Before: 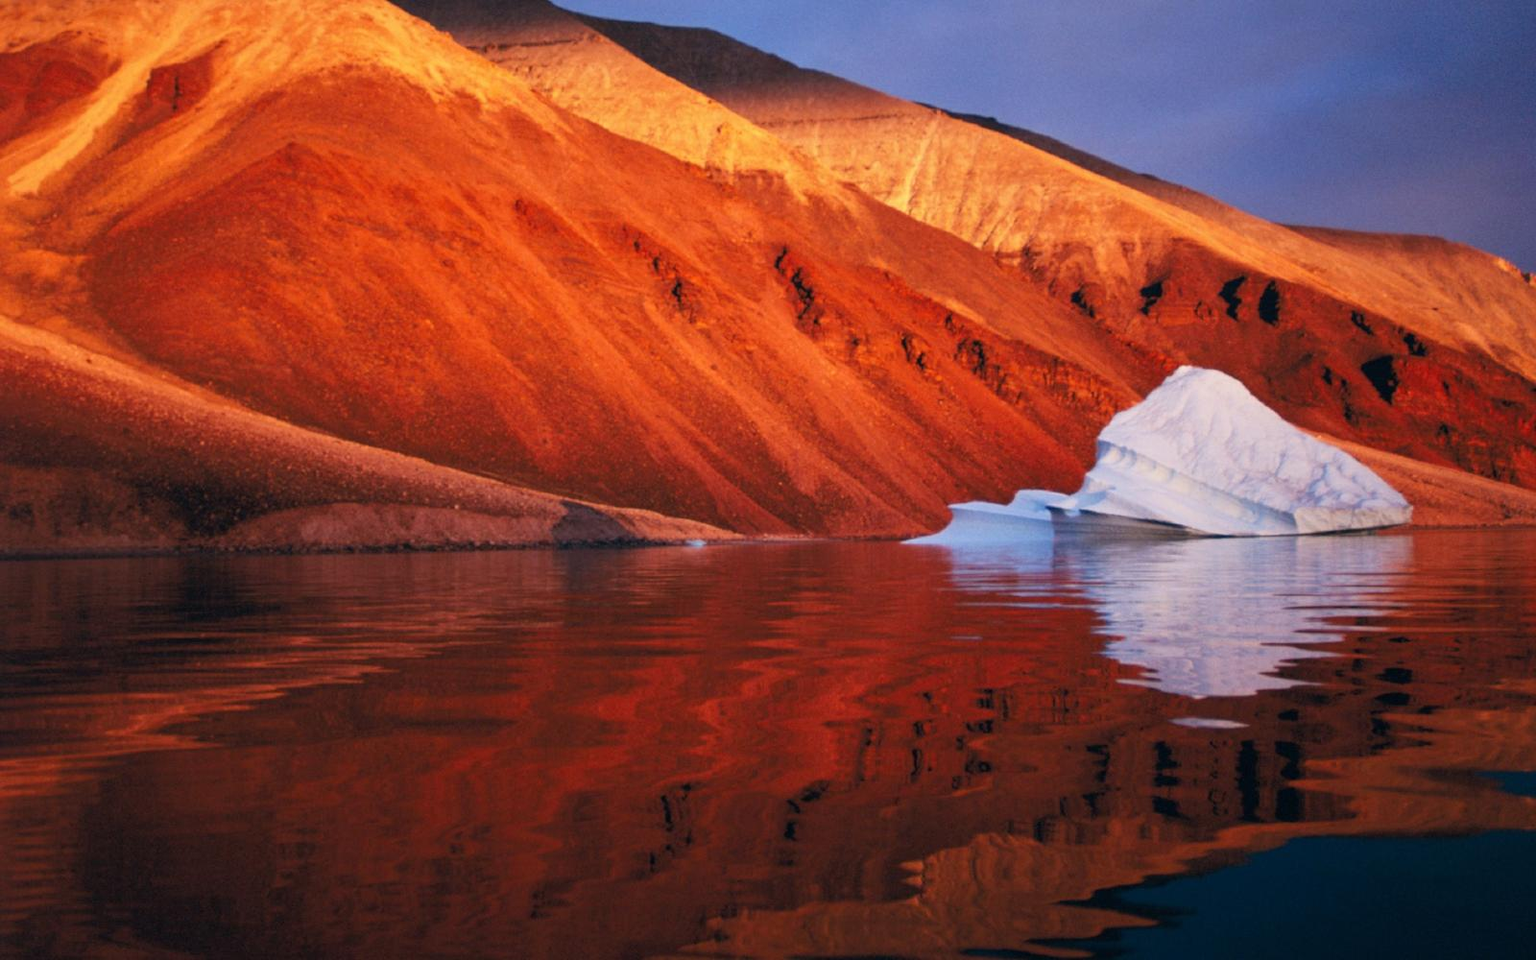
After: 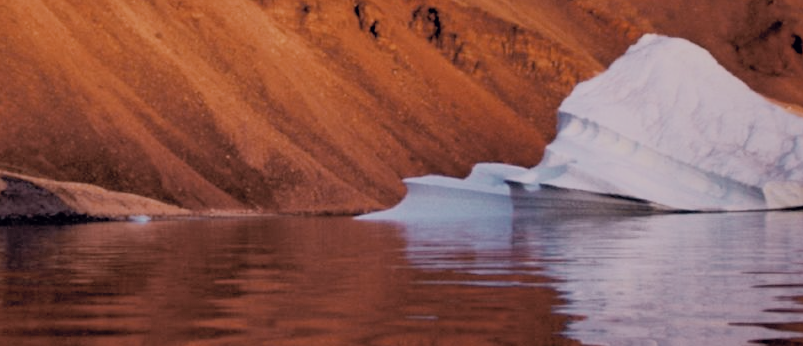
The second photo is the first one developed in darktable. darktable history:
filmic rgb: black relative exposure -4.14 EV, white relative exposure 5.1 EV, hardness 2.11, contrast 1.165
shadows and highlights: on, module defaults
tone curve: curves: ch0 [(0, 0) (0.15, 0.17) (0.452, 0.437) (0.611, 0.588) (0.751, 0.749) (1, 1)]; ch1 [(0, 0) (0.325, 0.327) (0.413, 0.442) (0.475, 0.467) (0.512, 0.522) (0.541, 0.55) (0.617, 0.612) (0.695, 0.697) (1, 1)]; ch2 [(0, 0) (0.386, 0.397) (0.452, 0.459) (0.505, 0.498) (0.536, 0.546) (0.574, 0.571) (0.633, 0.653) (1, 1)], color space Lab, independent channels, preserve colors none
contrast brightness saturation: contrast 0.1, saturation -0.36
crop: left 36.607%, top 34.735%, right 13.146%, bottom 30.611%
